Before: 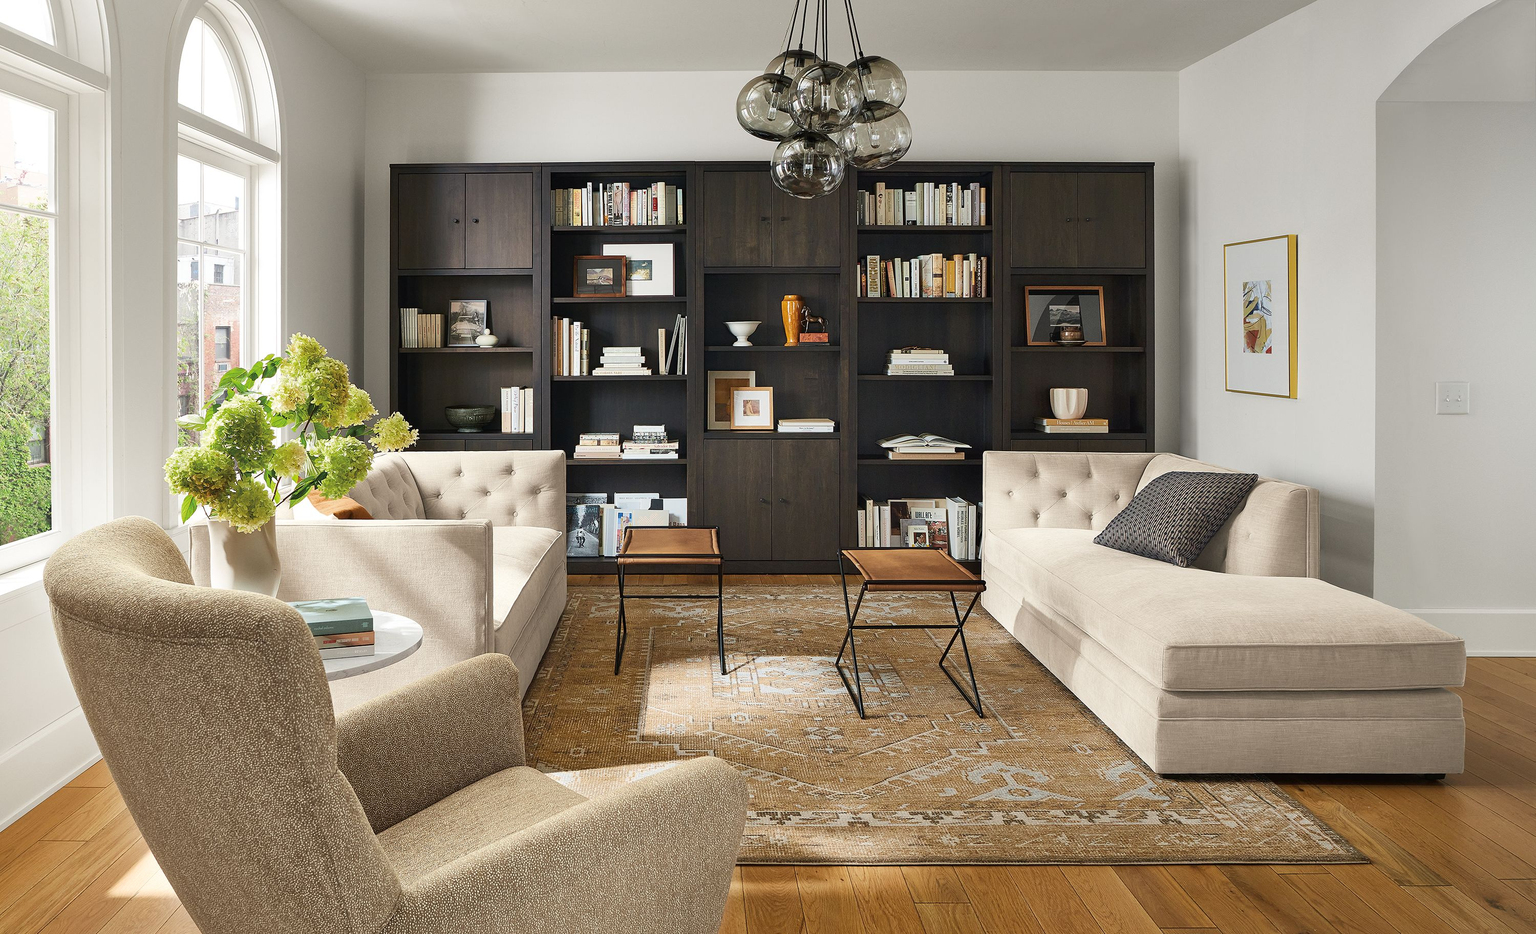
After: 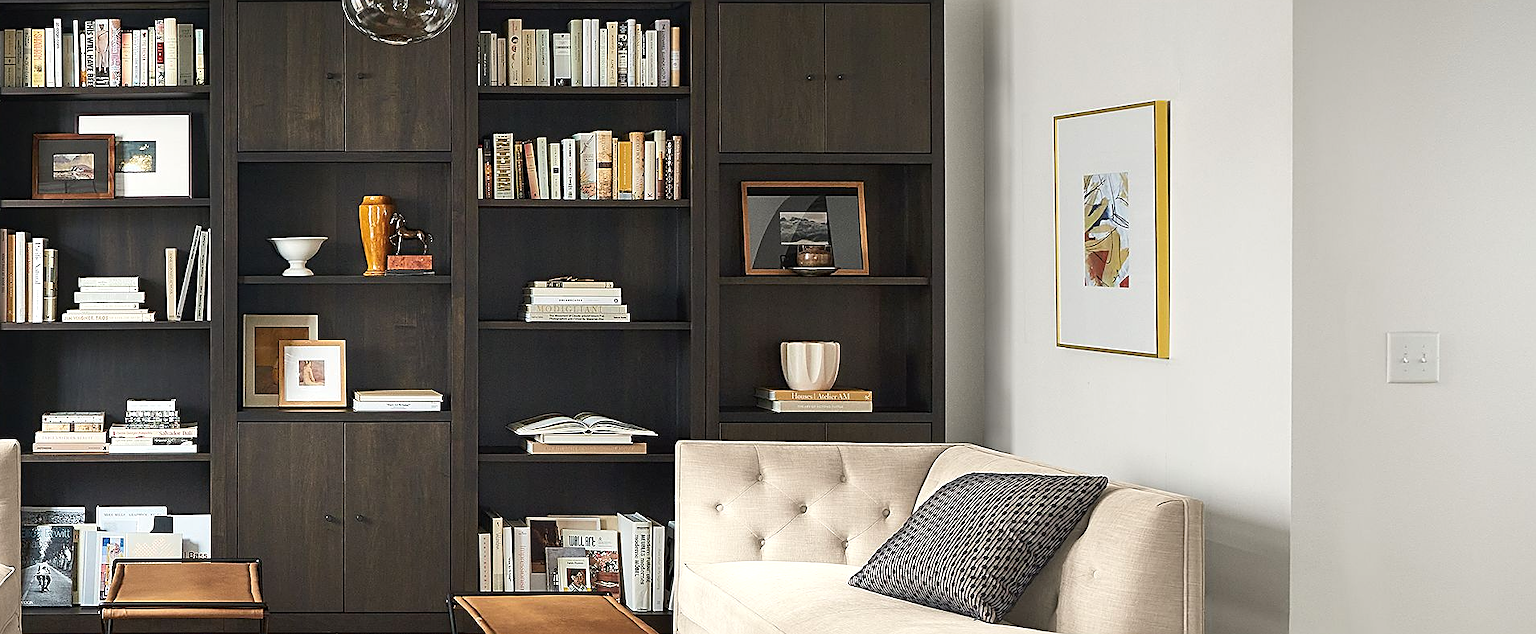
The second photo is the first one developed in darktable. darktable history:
exposure: exposure 0.3 EV, compensate highlight preservation false
sharpen: on, module defaults
crop: left 36.005%, top 18.293%, right 0.31%, bottom 38.444%
